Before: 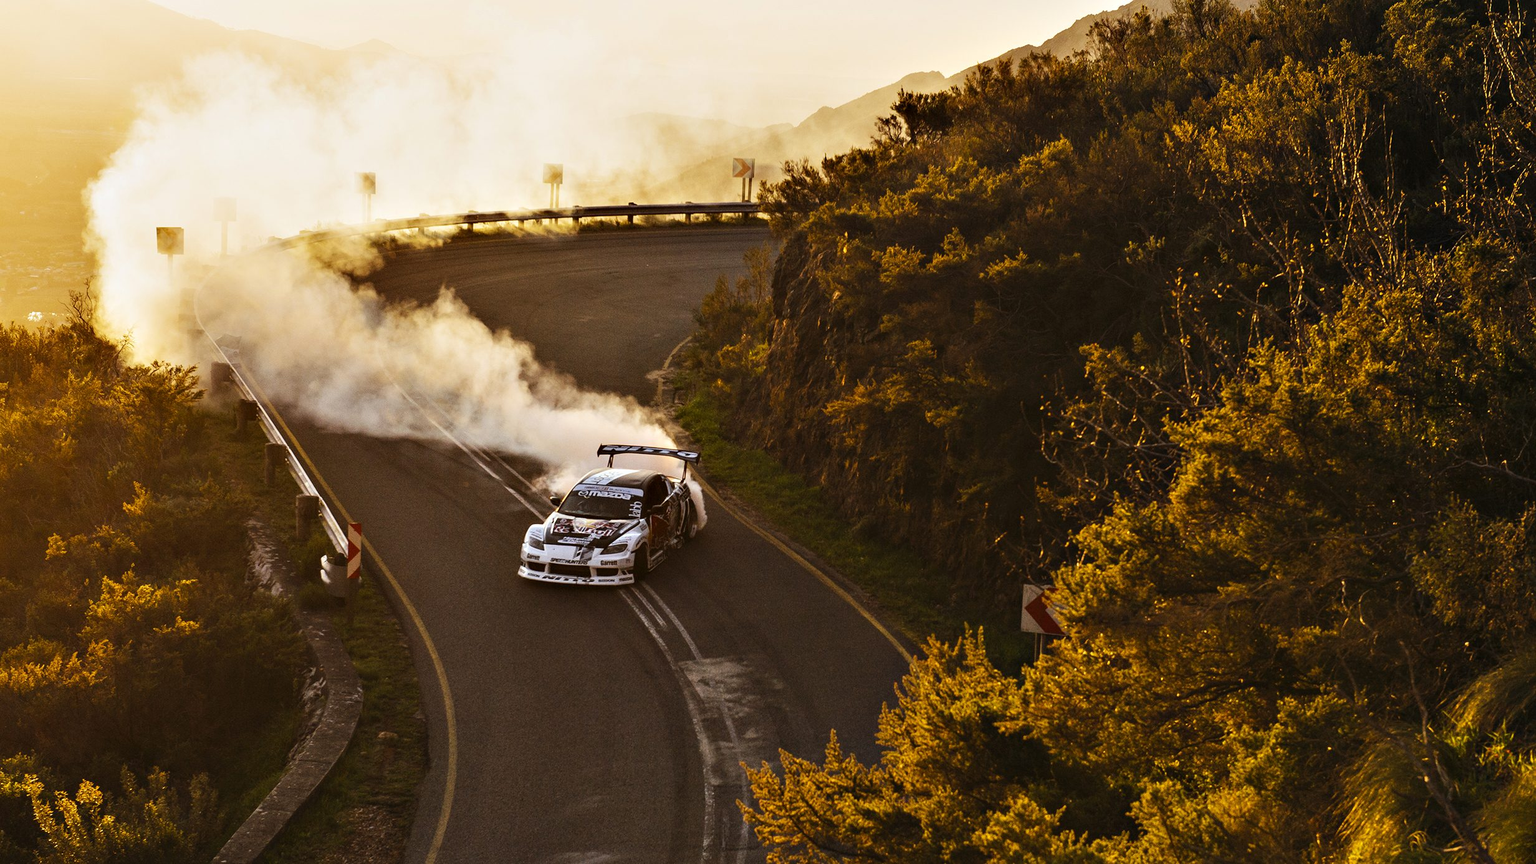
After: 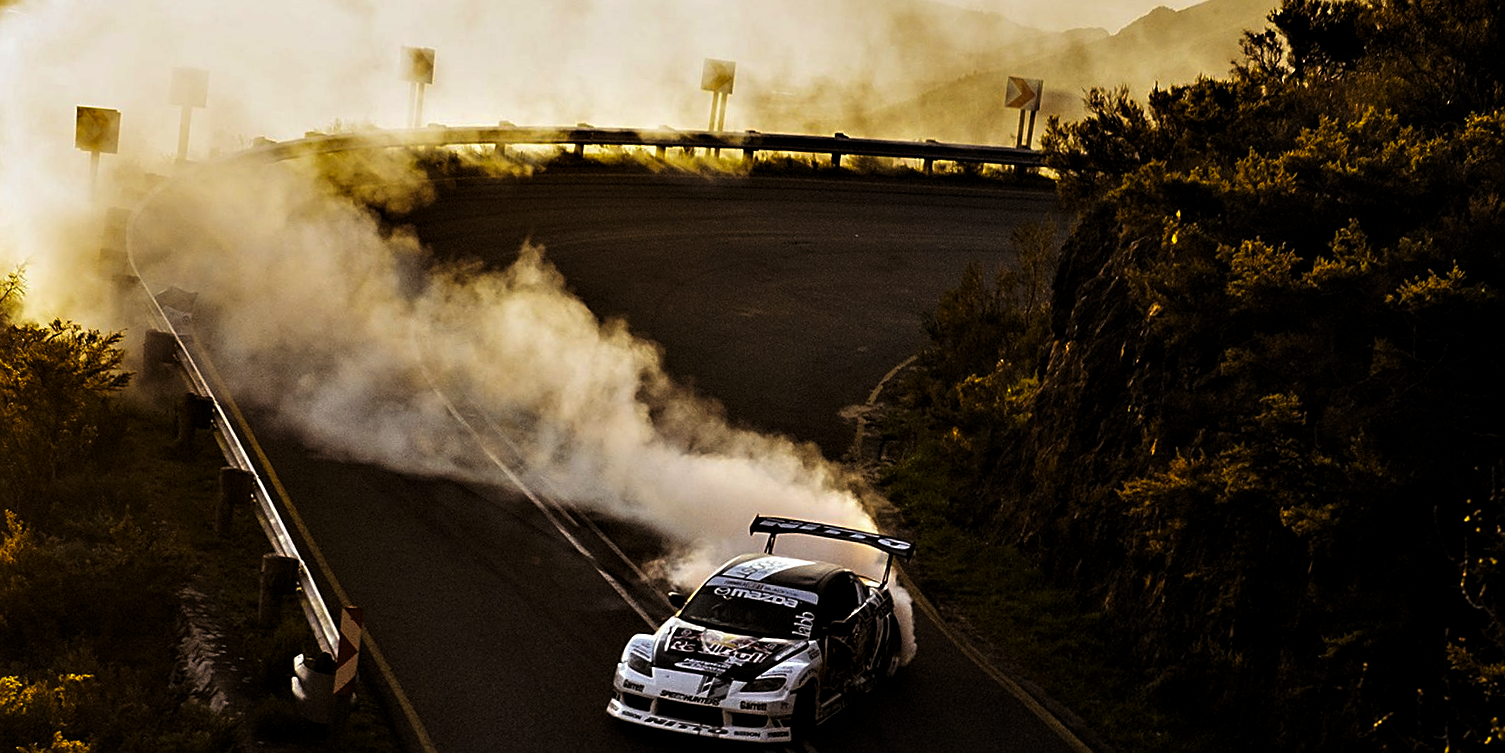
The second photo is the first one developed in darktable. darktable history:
crop and rotate: angle -4.99°, left 2.122%, top 6.945%, right 27.566%, bottom 30.519%
exposure: compensate highlight preservation false
sharpen: on, module defaults
contrast brightness saturation: brightness -0.02, saturation 0.35
levels: mode automatic, black 8.58%, gray 59.42%, levels [0, 0.445, 1]
shadows and highlights: shadows 25, highlights -25
